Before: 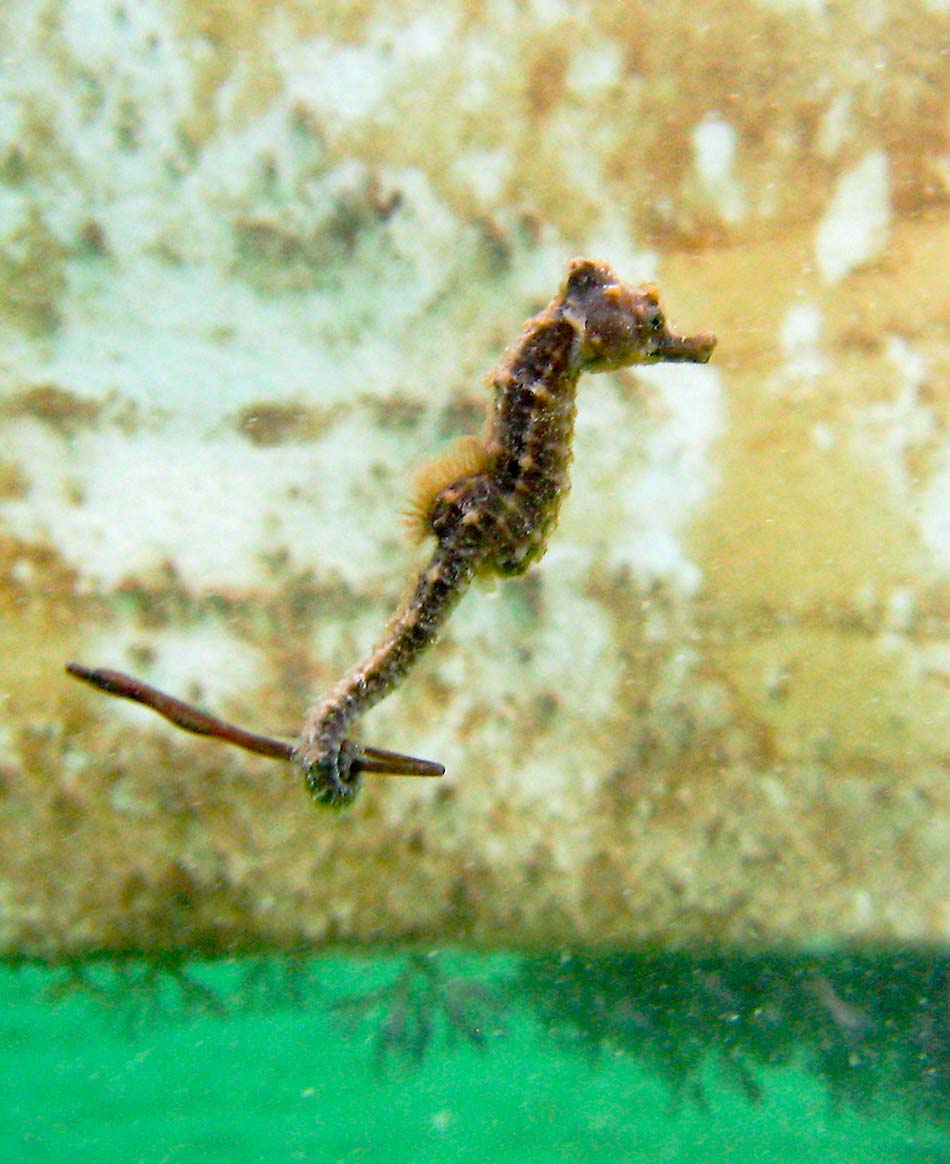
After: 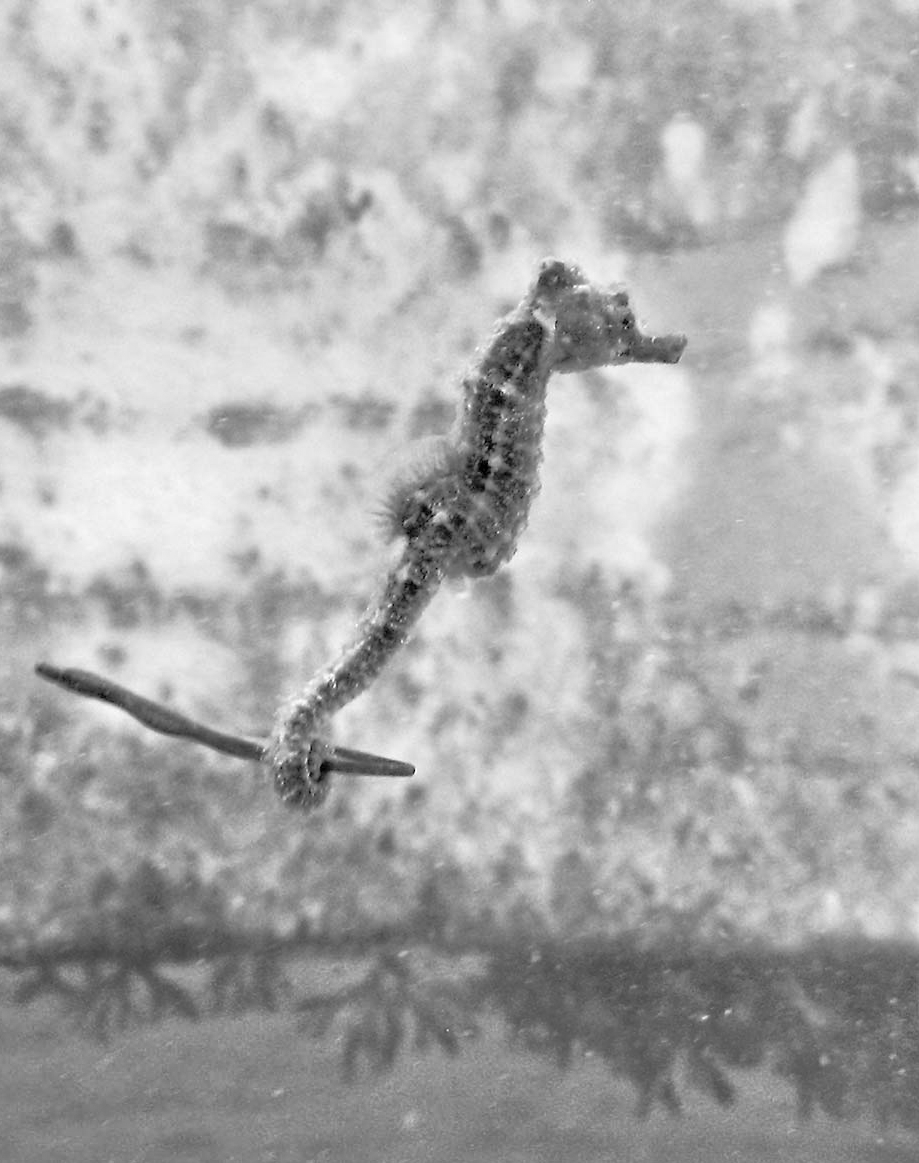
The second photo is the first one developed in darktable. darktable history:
tone equalizer: -8 EV 2 EV, -7 EV 2 EV, -6 EV 2 EV, -5 EV 2 EV, -4 EV 2 EV, -3 EV 1.5 EV, -2 EV 1 EV, -1 EV 0.5 EV
crop and rotate: left 3.238%
monochrome: a 0, b 0, size 0.5, highlights 0.57
